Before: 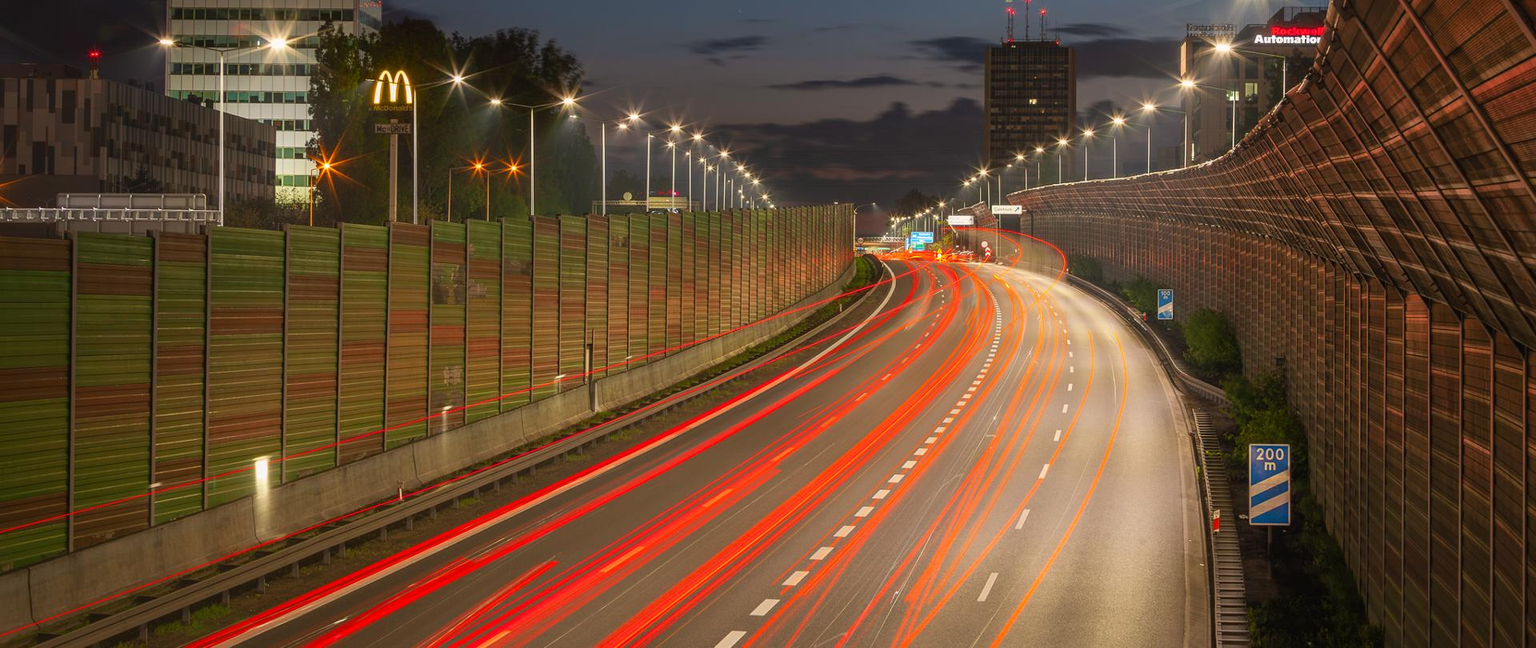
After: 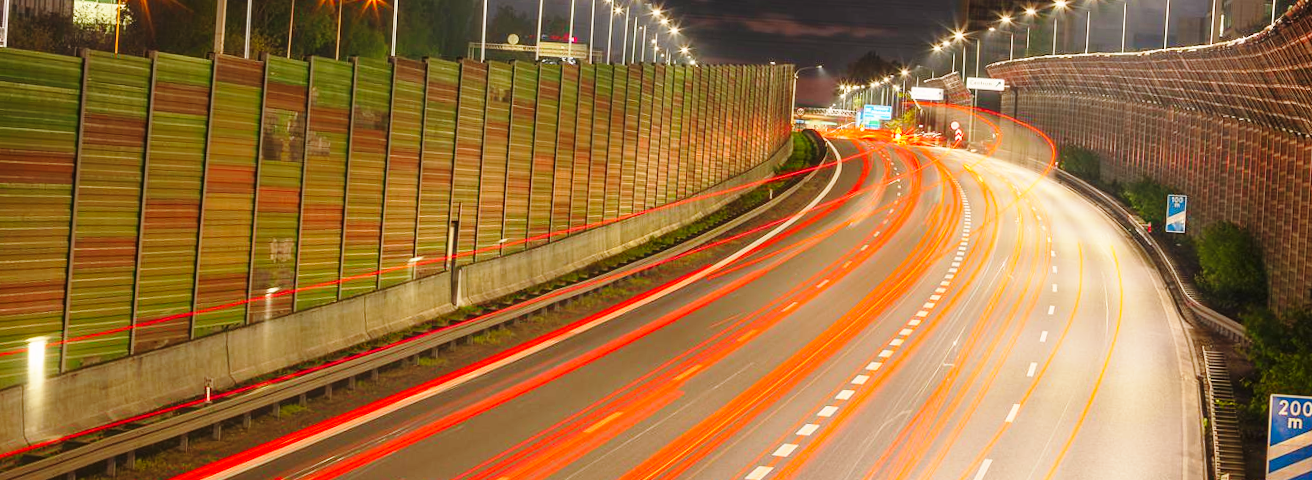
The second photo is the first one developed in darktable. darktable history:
crop and rotate: angle -3.37°, left 9.79%, top 20.73%, right 12.42%, bottom 11.82%
base curve: curves: ch0 [(0, 0) (0.028, 0.03) (0.121, 0.232) (0.46, 0.748) (0.859, 0.968) (1, 1)], preserve colors none
